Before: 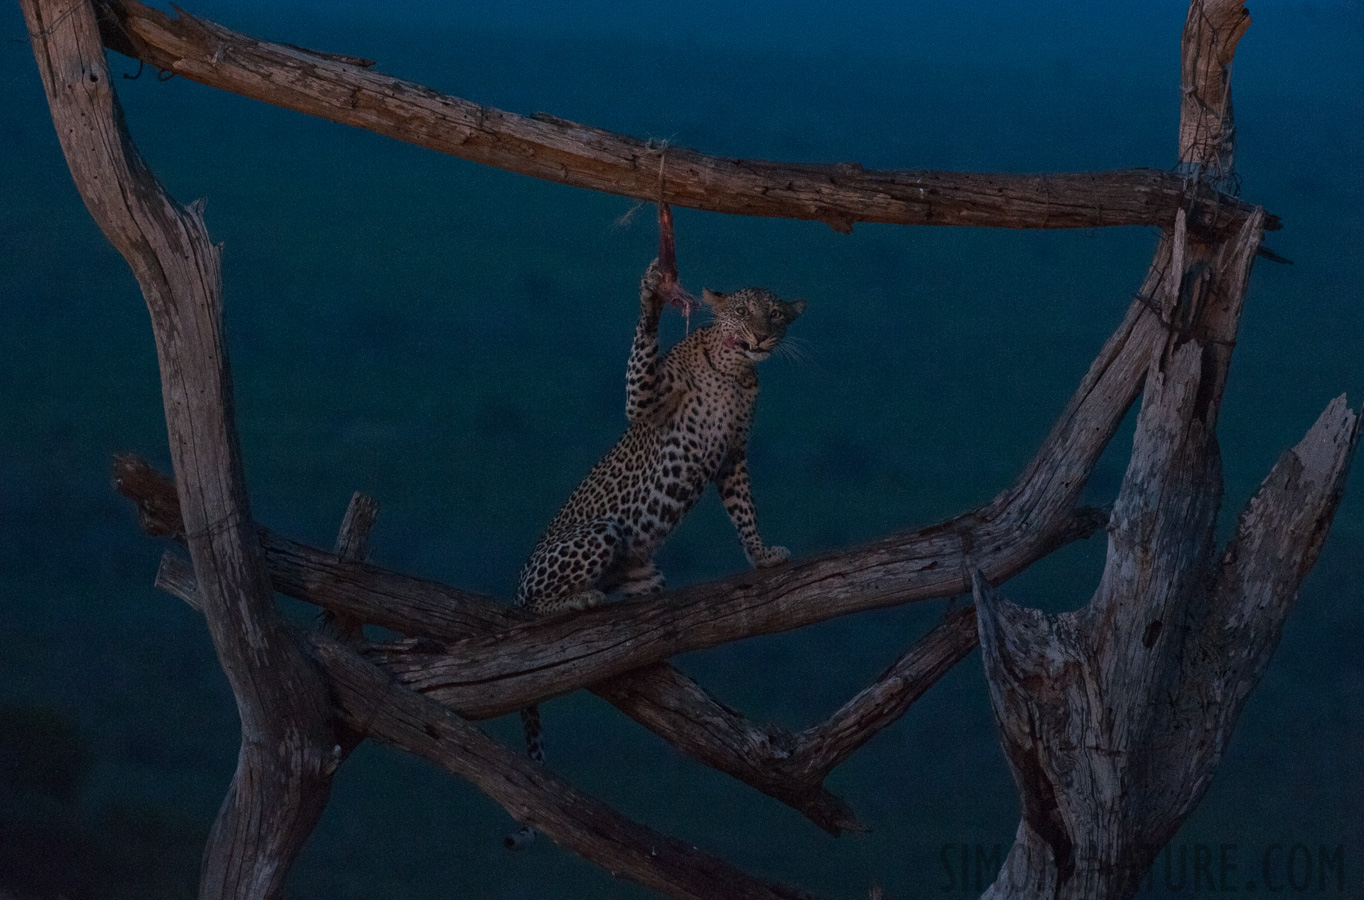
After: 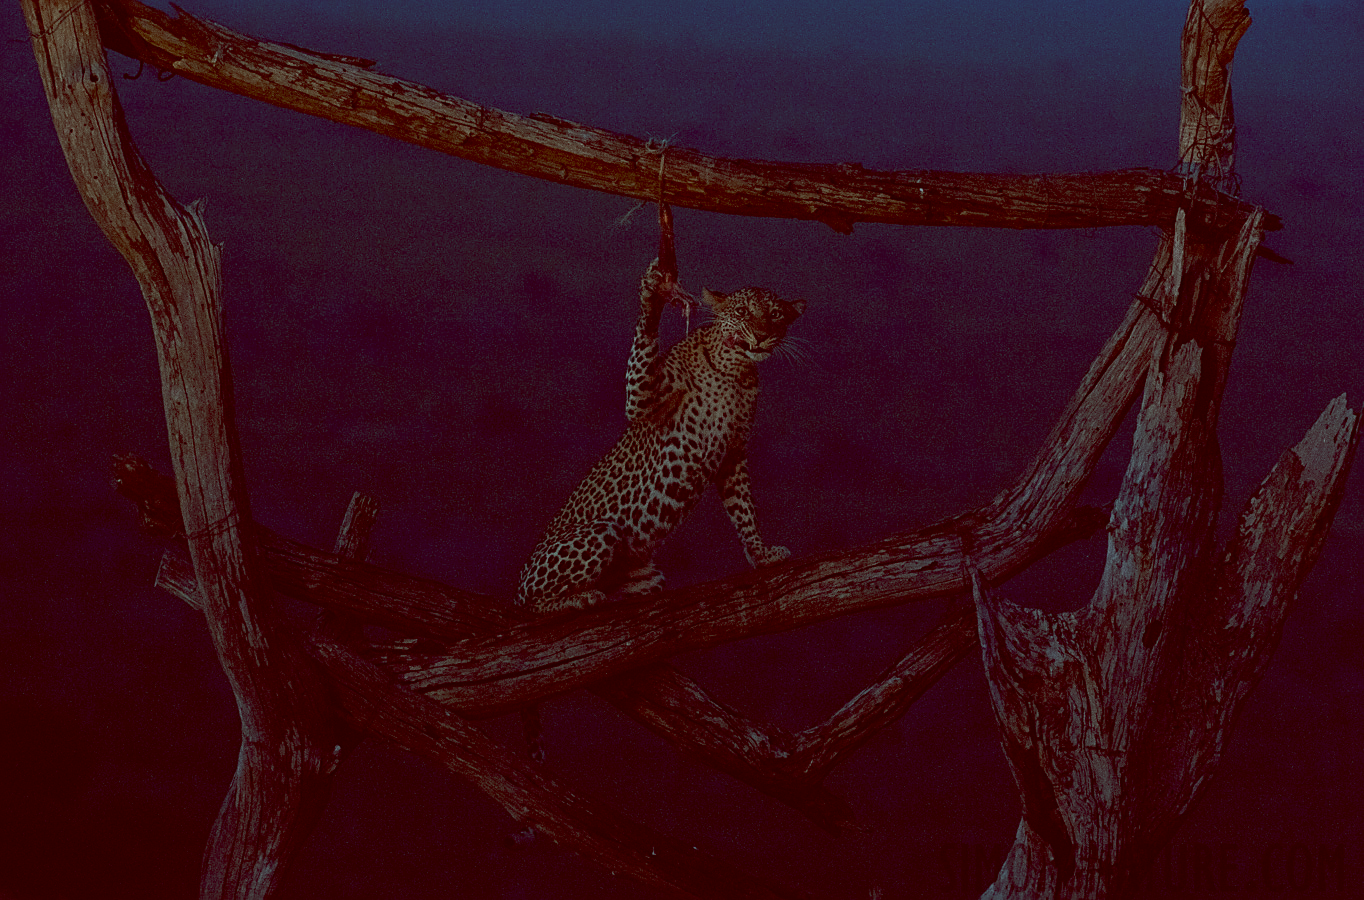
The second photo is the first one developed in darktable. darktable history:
color balance: lift [1, 1.015, 0.987, 0.985], gamma [1, 0.959, 1.042, 0.958], gain [0.927, 0.938, 1.072, 0.928], contrast 1.5%
sharpen: on, module defaults
white balance: red 0.925, blue 1.046
exposure: black level correction 0.007, compensate highlight preservation false
